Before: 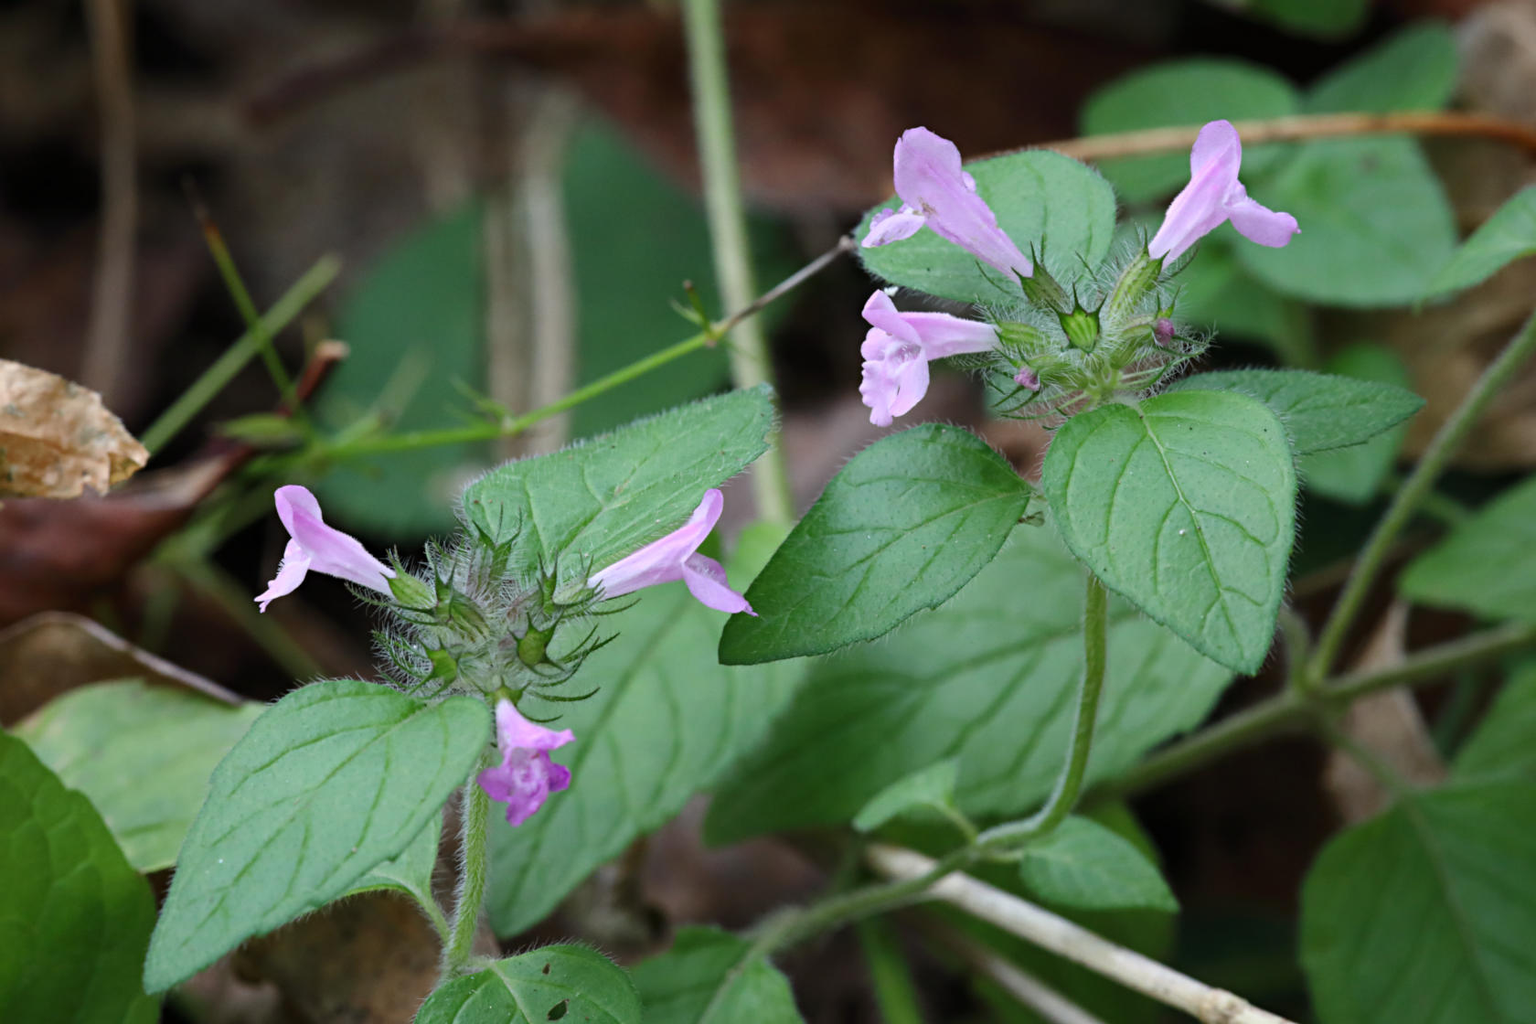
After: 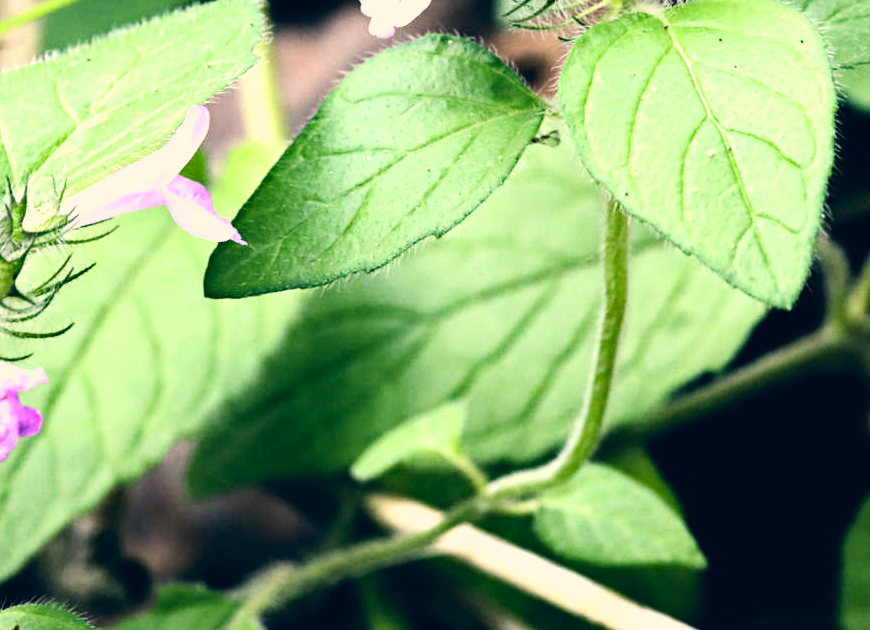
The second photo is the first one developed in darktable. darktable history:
crop: left 34.654%, top 38.327%, right 13.548%, bottom 5.363%
color correction: highlights a* 10.31, highlights b* 14.74, shadows a* -9.66, shadows b* -14.84
contrast brightness saturation: contrast 0.202, brightness 0.145, saturation 0.145
exposure: black level correction 0, exposure 0.701 EV, compensate exposure bias true, compensate highlight preservation false
haze removal: compatibility mode true, adaptive false
filmic rgb: black relative exposure -8.27 EV, white relative exposure 2.22 EV, hardness 7.13, latitude 85.77%, contrast 1.709, highlights saturation mix -4.08%, shadows ↔ highlights balance -2.77%
